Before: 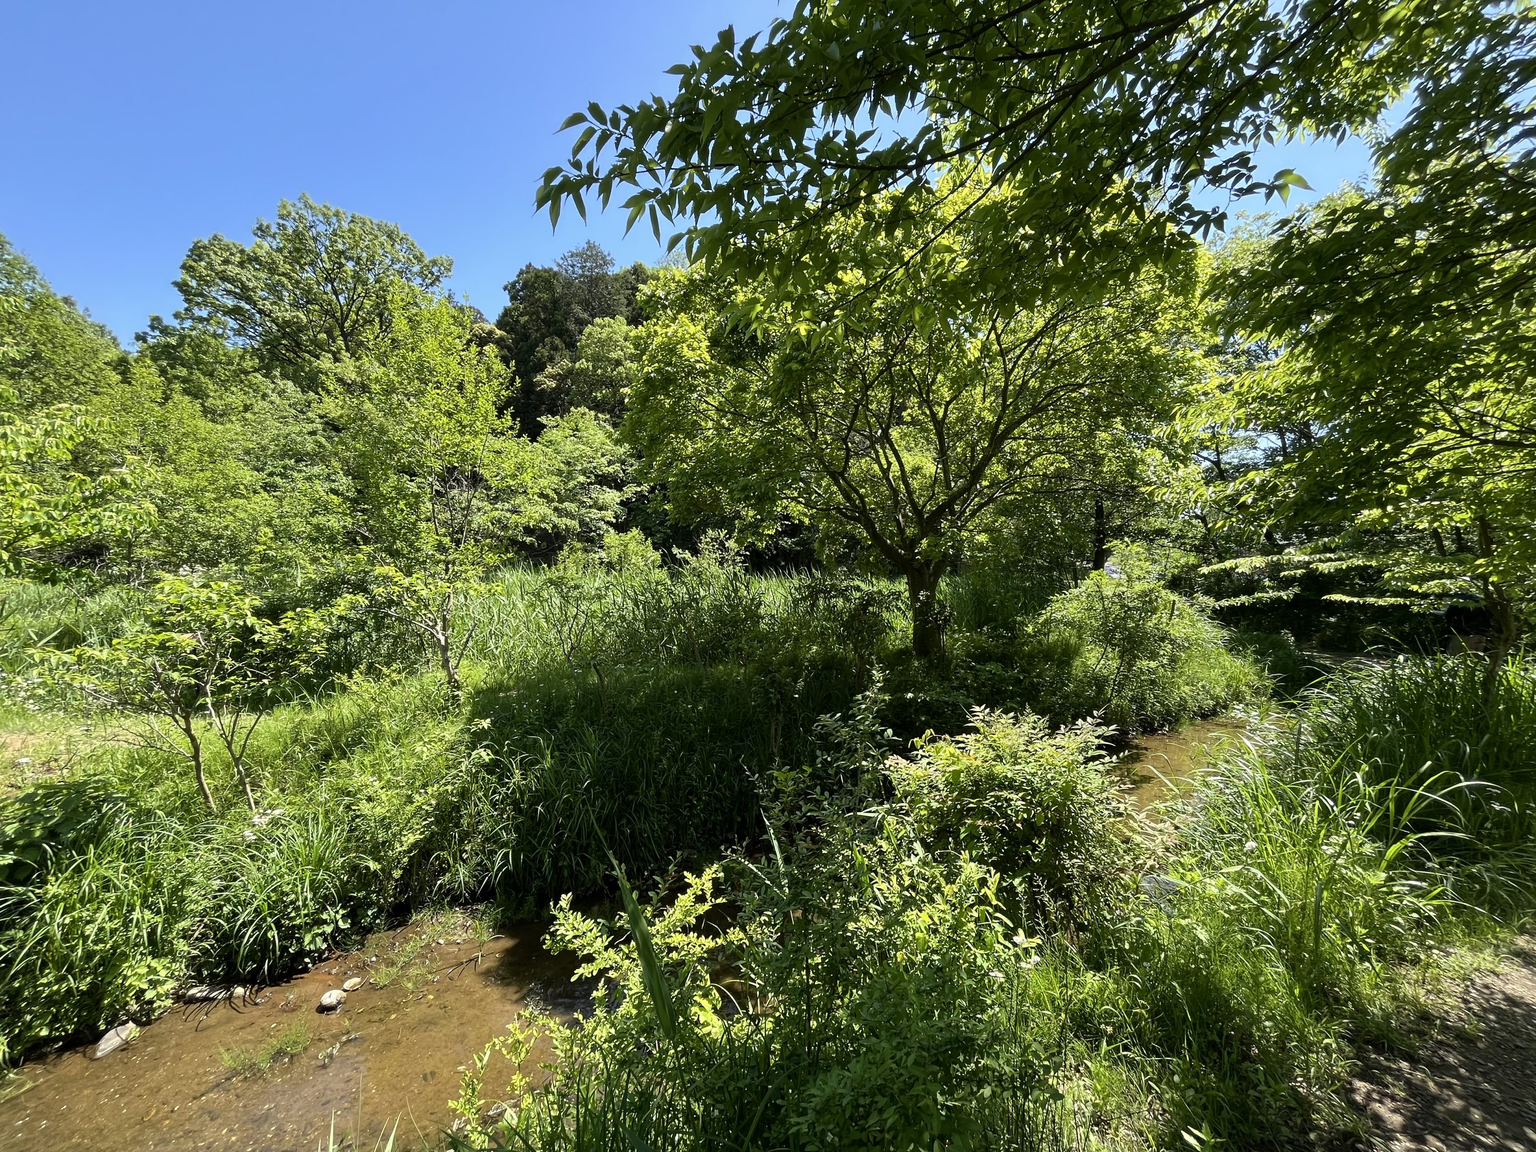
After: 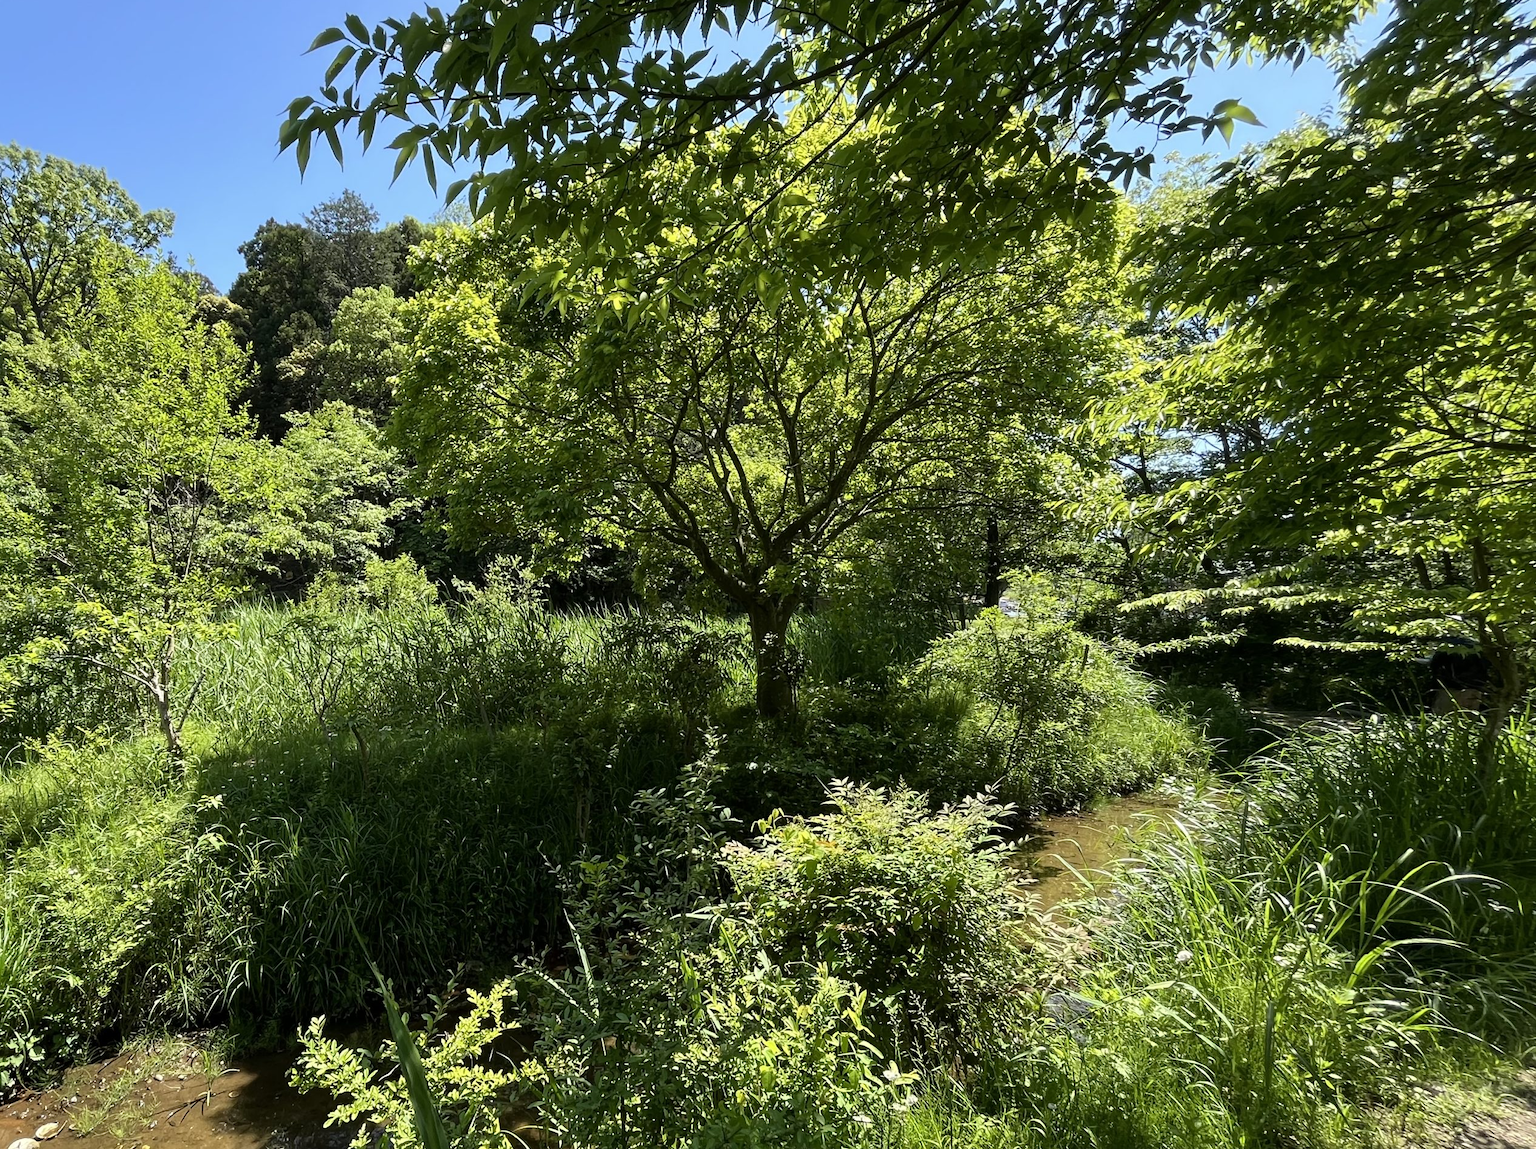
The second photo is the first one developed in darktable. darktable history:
crop and rotate: left 20.557%, top 7.886%, right 0.435%, bottom 13.279%
color correction: highlights a* -0.091, highlights b* 0.099
